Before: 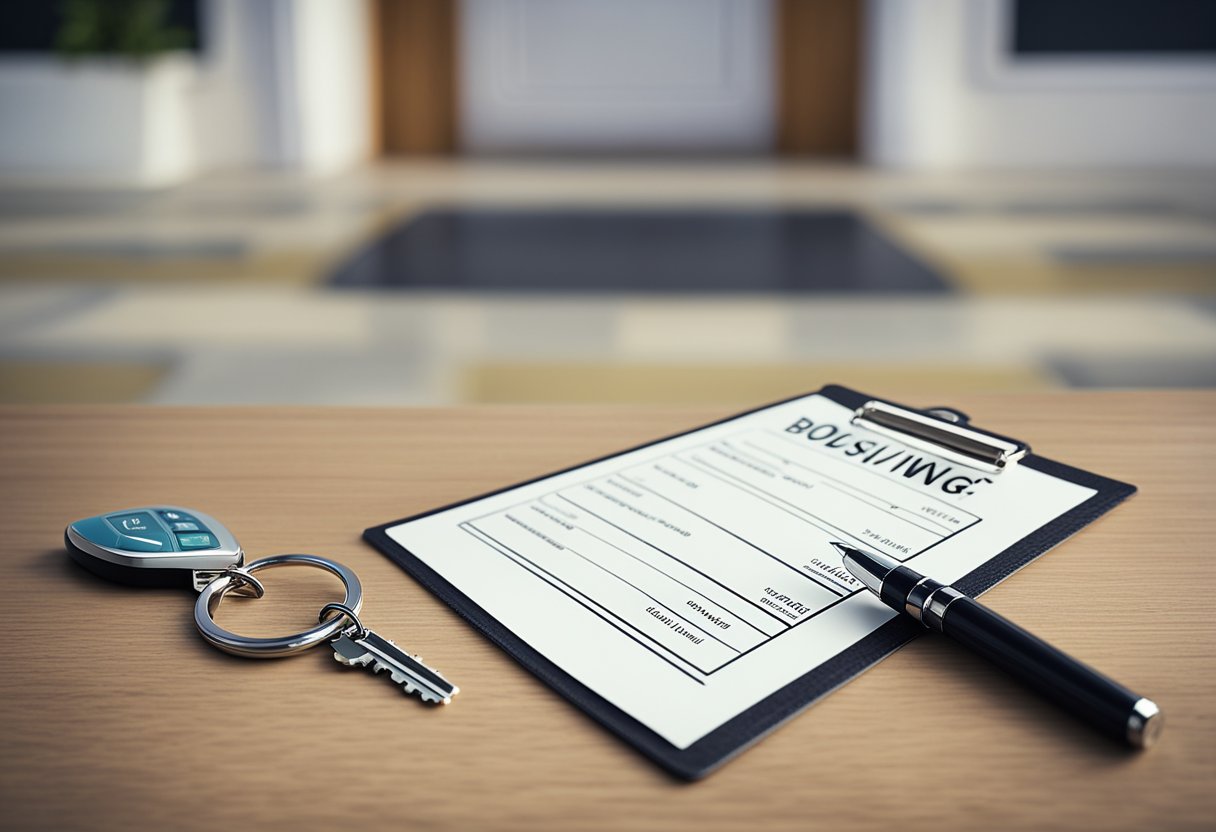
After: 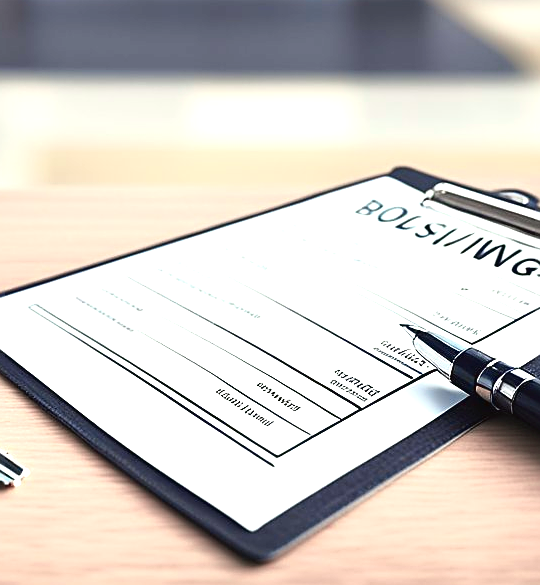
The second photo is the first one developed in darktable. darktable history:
sharpen: radius 1.967
exposure: black level correction 0, exposure 1.1 EV, compensate highlight preservation false
tone curve: curves: ch0 [(0, 0.021) (0.059, 0.053) (0.197, 0.191) (0.32, 0.311) (0.495, 0.505) (0.725, 0.731) (0.89, 0.919) (1, 1)]; ch1 [(0, 0) (0.094, 0.081) (0.285, 0.299) (0.401, 0.424) (0.453, 0.439) (0.495, 0.496) (0.54, 0.55) (0.615, 0.637) (0.657, 0.683) (1, 1)]; ch2 [(0, 0) (0.257, 0.217) (0.43, 0.421) (0.498, 0.507) (0.547, 0.539) (0.595, 0.56) (0.644, 0.599) (1, 1)], color space Lab, independent channels, preserve colors none
crop: left 35.432%, top 26.233%, right 20.145%, bottom 3.432%
white balance: red 0.988, blue 1.017
